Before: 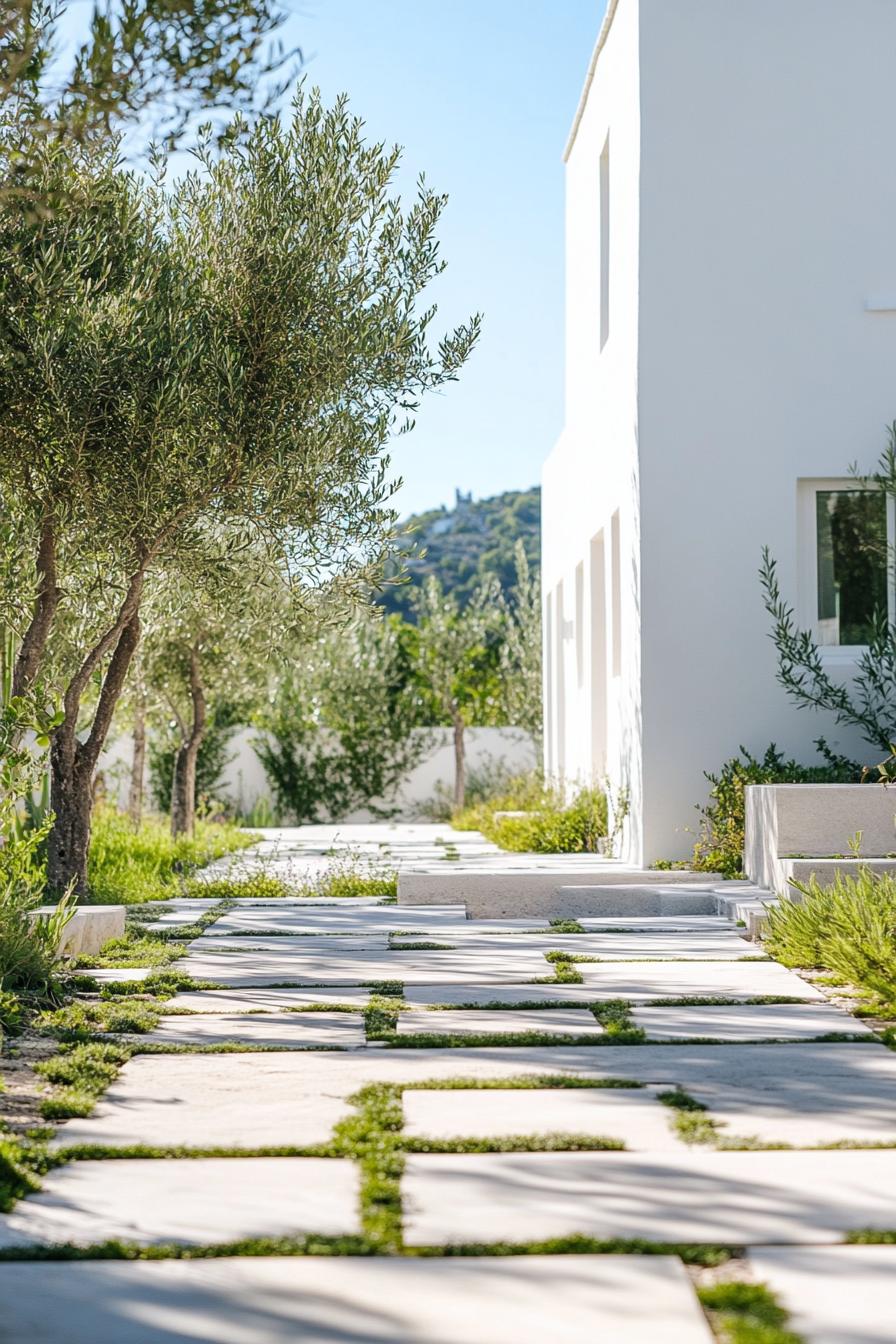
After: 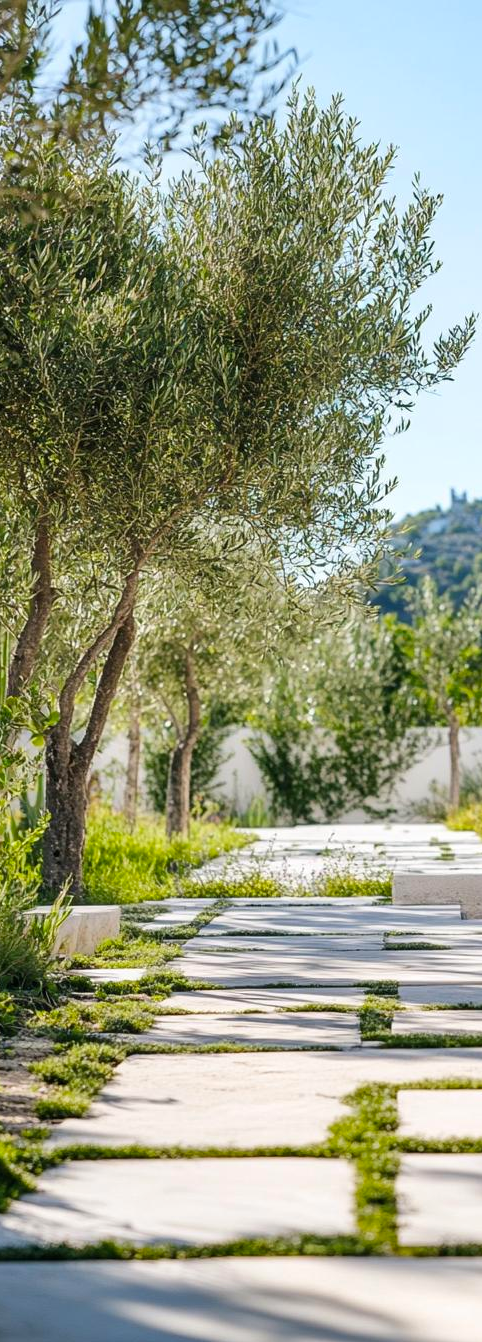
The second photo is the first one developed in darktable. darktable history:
crop: left 0.587%, right 45.588%, bottom 0.086%
color balance rgb: perceptual saturation grading › global saturation 10%, global vibrance 10%
